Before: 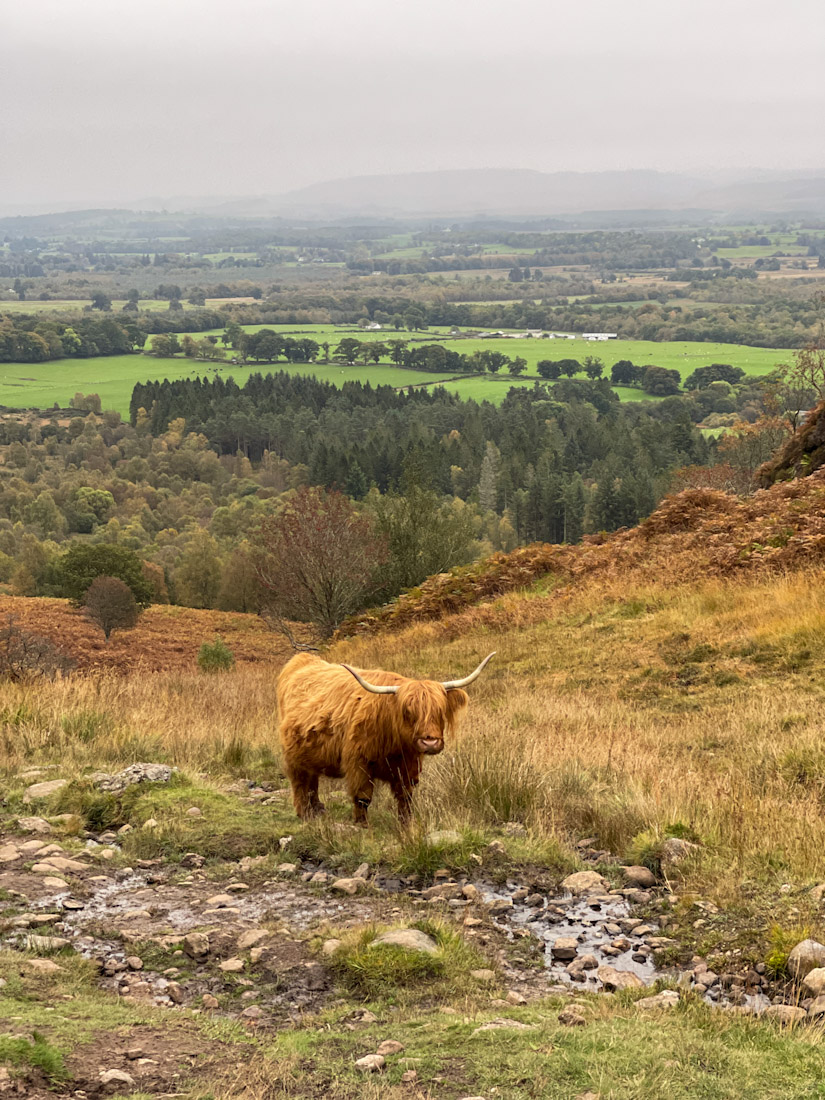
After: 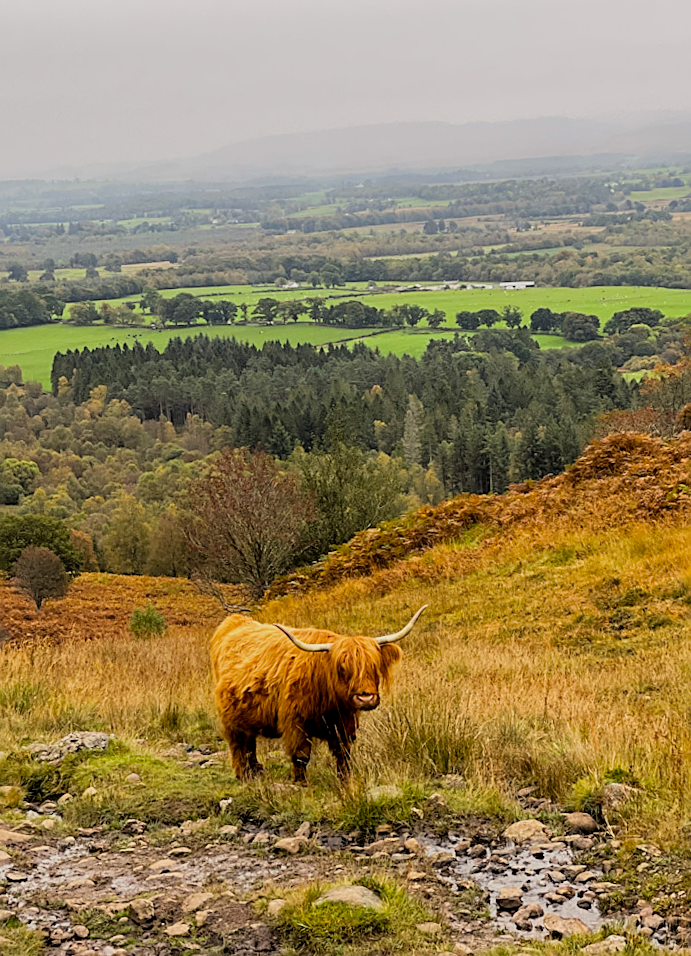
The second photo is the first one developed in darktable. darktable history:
filmic rgb: black relative exposure -7.6 EV, white relative exposure 4.64 EV, threshold 3 EV, target black luminance 0%, hardness 3.55, latitude 50.51%, contrast 1.033, highlights saturation mix 10%, shadows ↔ highlights balance -0.198%, color science v4 (2020), enable highlight reconstruction true
crop: left 11.225%, top 5.381%, right 9.565%, bottom 10.314%
rotate and perspective: rotation -2.56°, automatic cropping off
sharpen: on, module defaults
